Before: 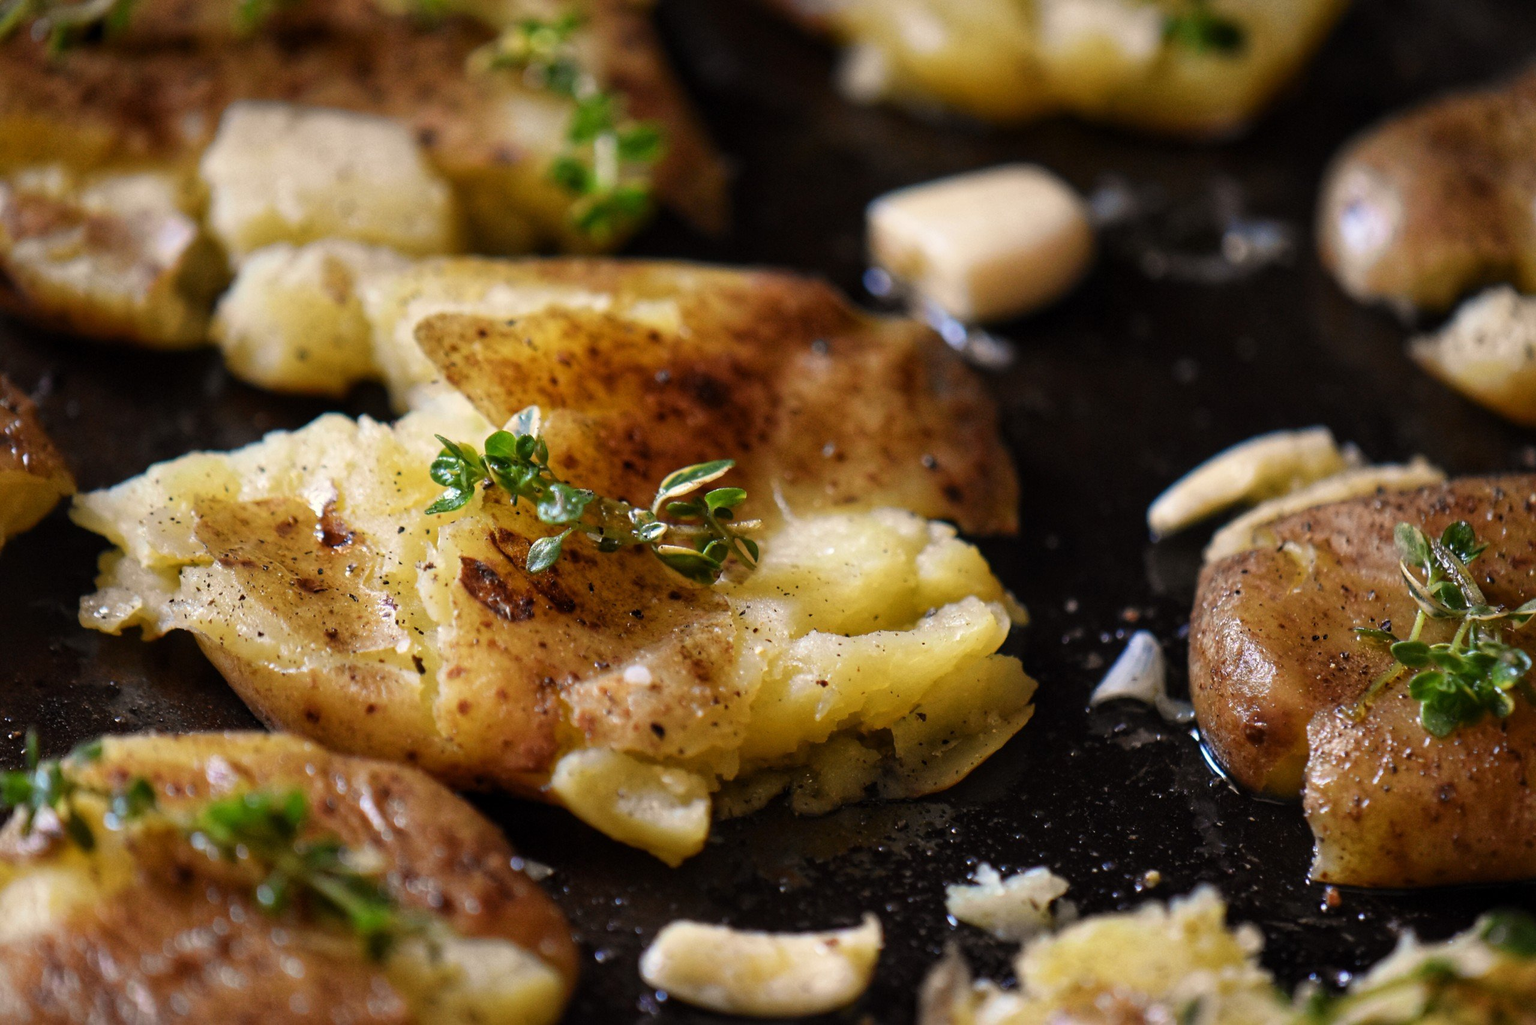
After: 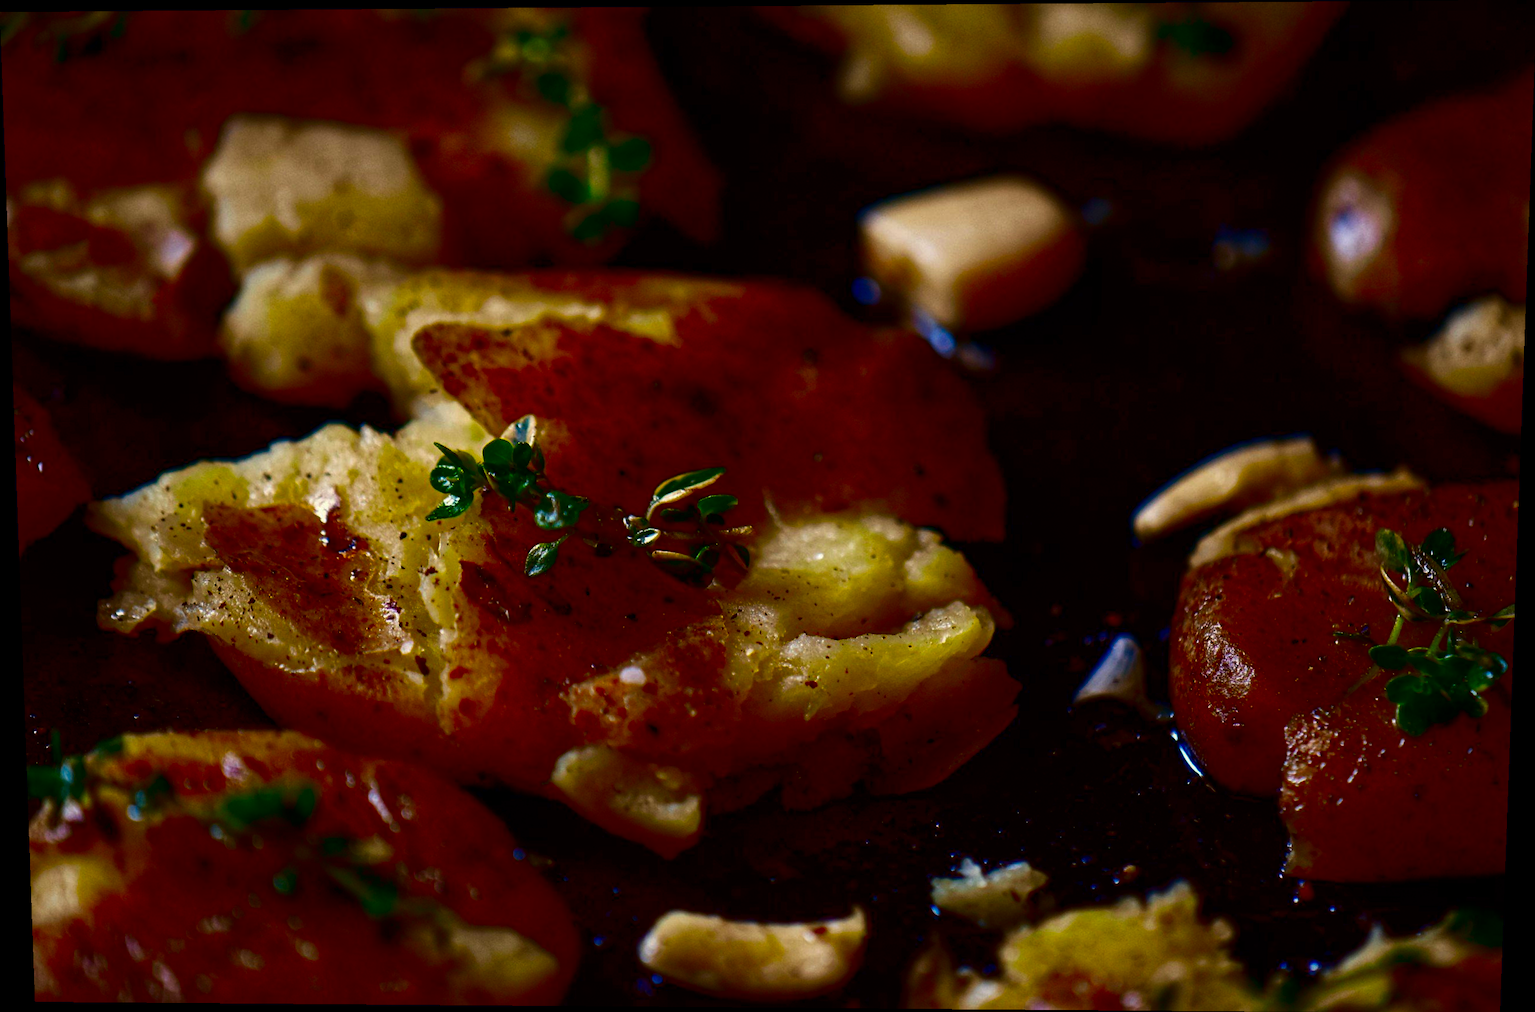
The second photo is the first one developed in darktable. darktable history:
contrast brightness saturation: brightness -1, saturation 1
rotate and perspective: lens shift (vertical) 0.048, lens shift (horizontal) -0.024, automatic cropping off
